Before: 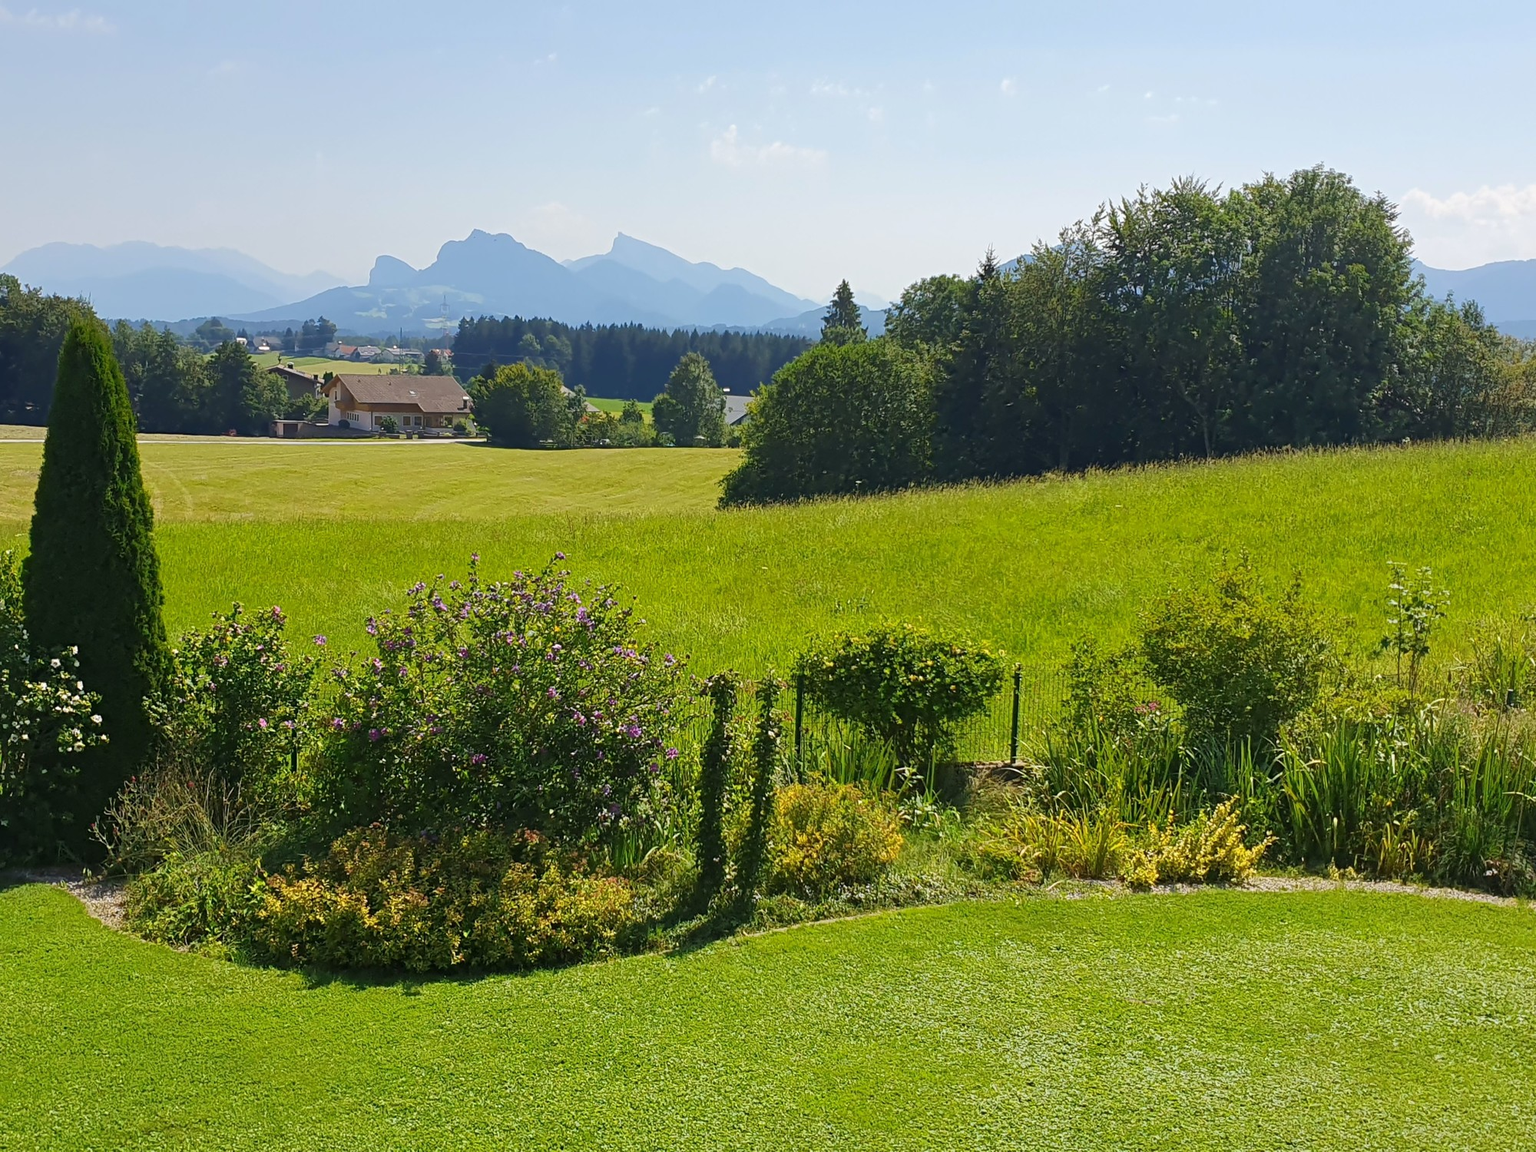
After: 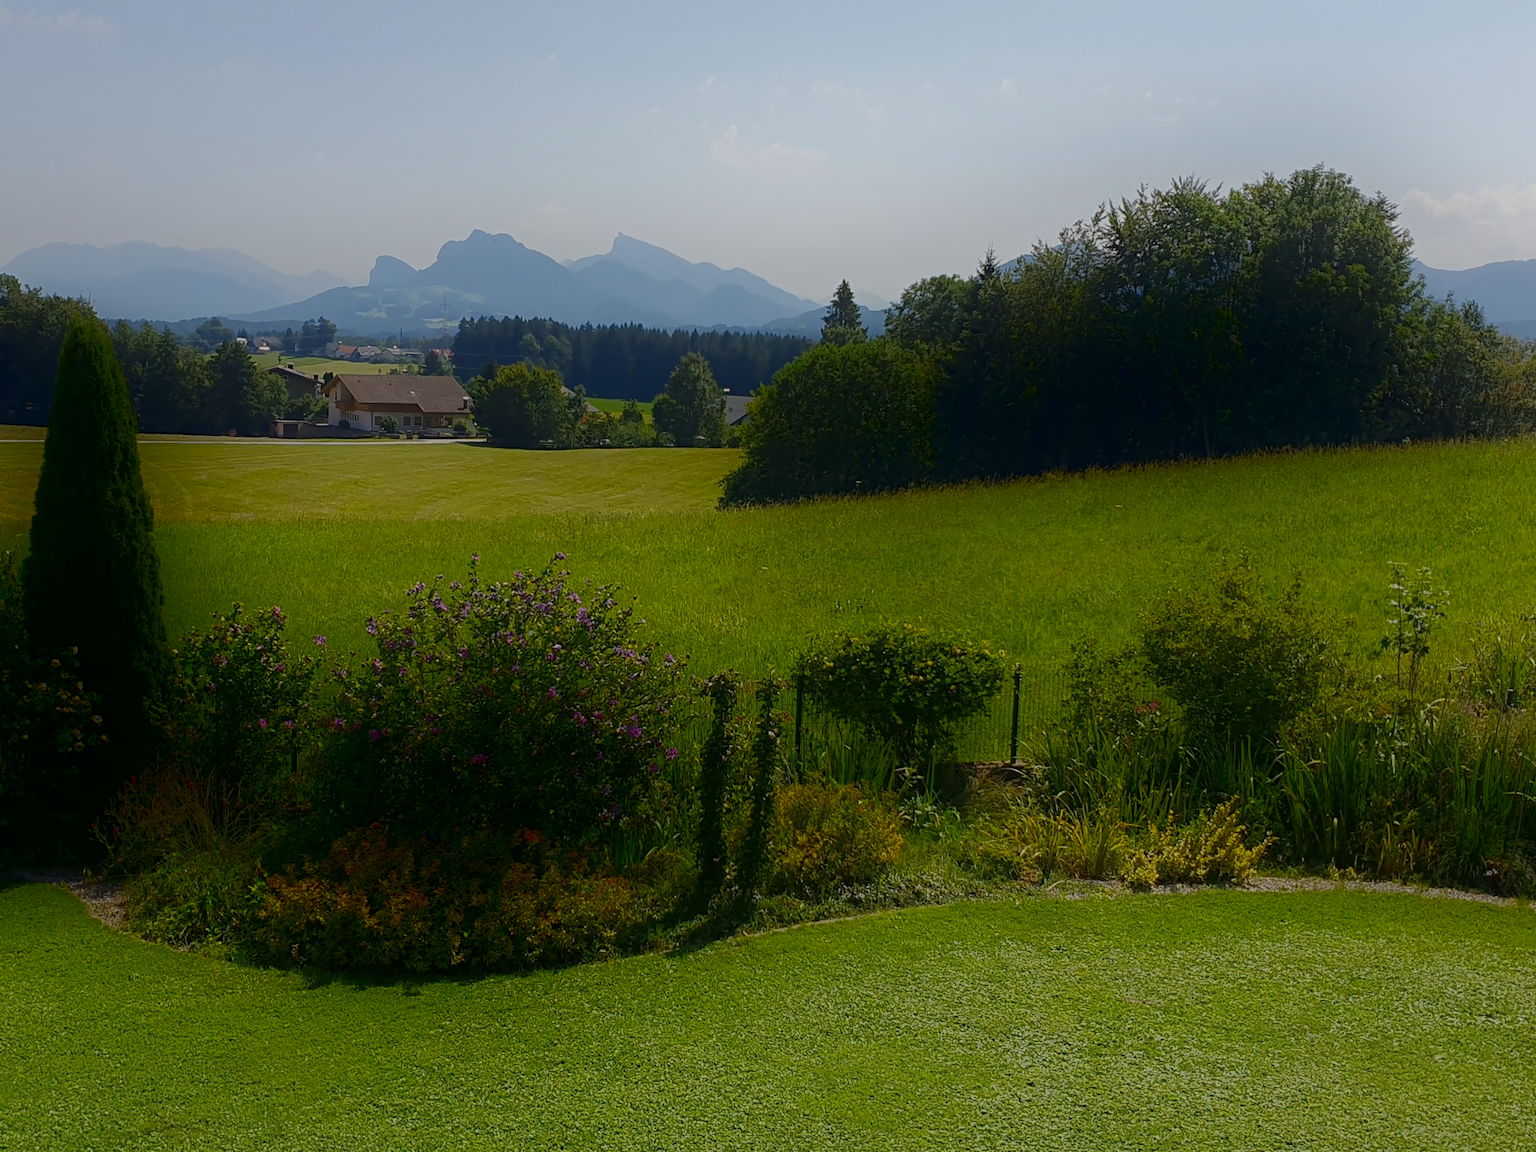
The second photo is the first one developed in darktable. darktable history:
shadows and highlights: shadows -89.8, highlights 88.09, shadows color adjustment 99.14%, highlights color adjustment 0.82%, soften with gaussian
exposure: exposure -0.916 EV, compensate highlight preservation false
